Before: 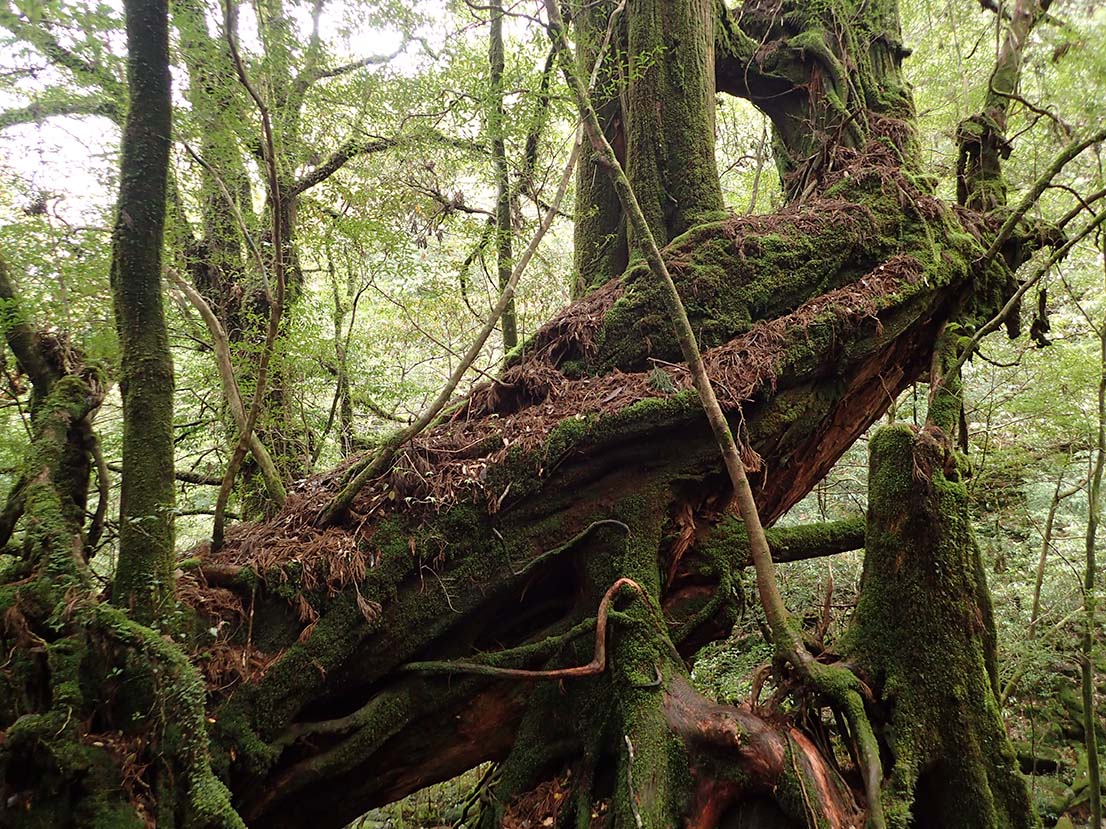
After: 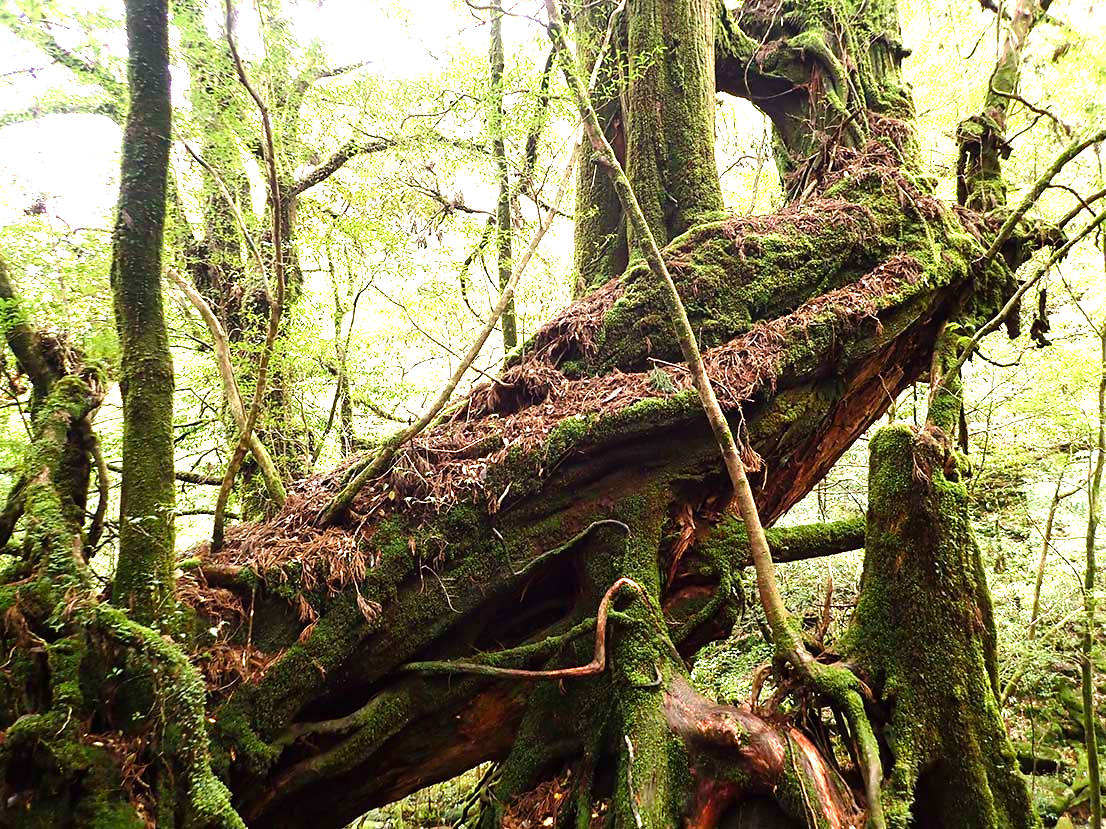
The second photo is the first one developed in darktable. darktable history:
color balance rgb: shadows lift › luminance -20%, power › hue 72.24°, highlights gain › luminance 15%, global offset › hue 171.6°, perceptual saturation grading › highlights -15%, perceptual saturation grading › shadows 25%, global vibrance 35%, contrast 10%
exposure: black level correction 0, exposure 1.198 EV, compensate exposure bias true, compensate highlight preservation false
